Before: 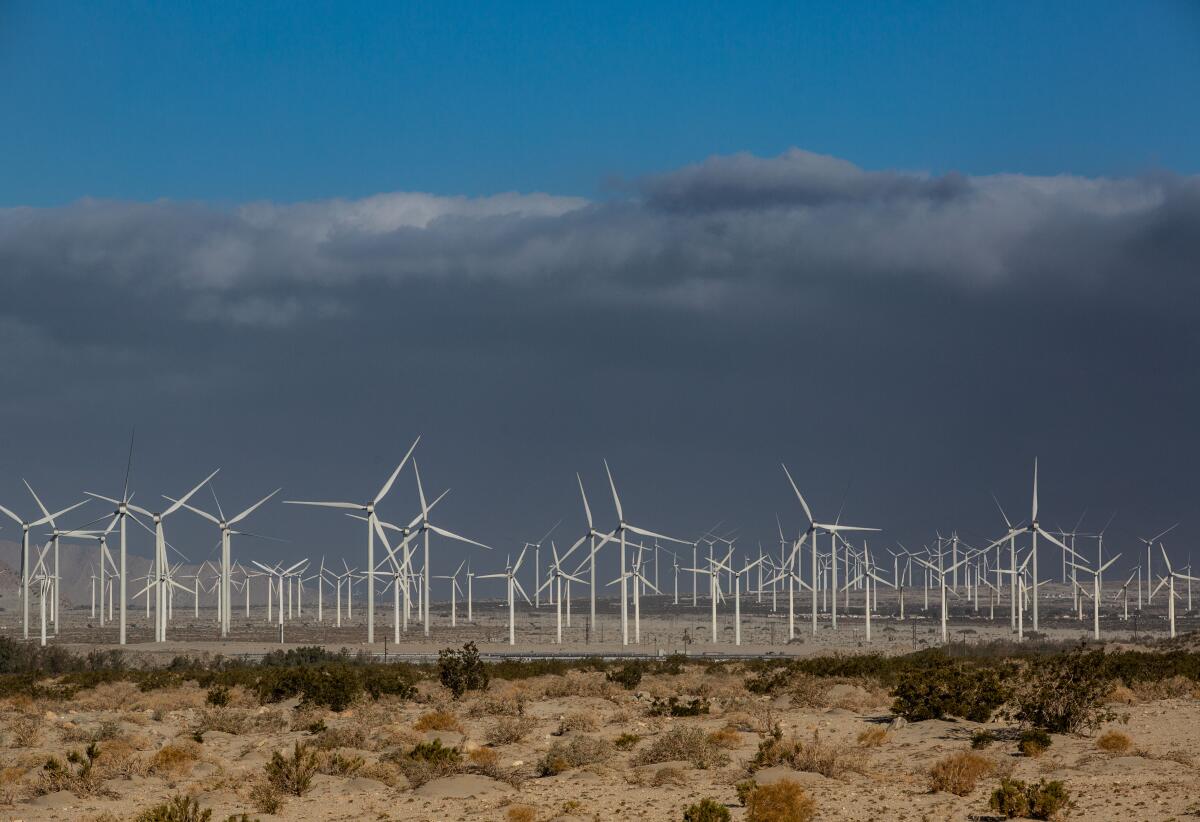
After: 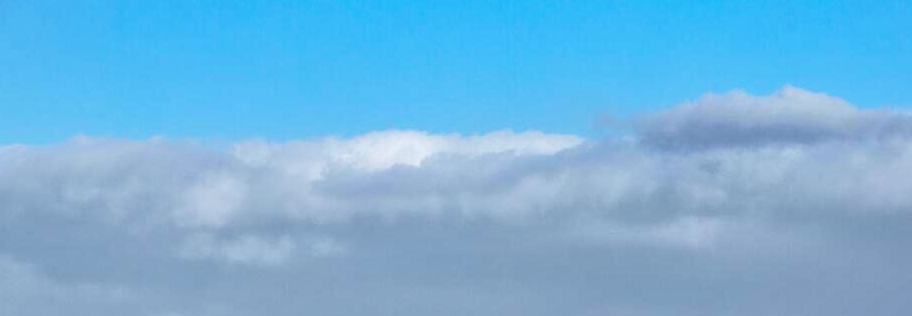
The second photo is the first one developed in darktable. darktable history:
base curve: curves: ch0 [(0, 0) (0.688, 0.865) (1, 1)], preserve colors none
crop: left 0.522%, top 7.626%, right 23.467%, bottom 53.879%
exposure: exposure 1.001 EV, compensate highlight preservation false
tone equalizer: -7 EV 0.143 EV, -6 EV 0.59 EV, -5 EV 1.16 EV, -4 EV 1.32 EV, -3 EV 1.17 EV, -2 EV 0.6 EV, -1 EV 0.155 EV, mask exposure compensation -0.515 EV
